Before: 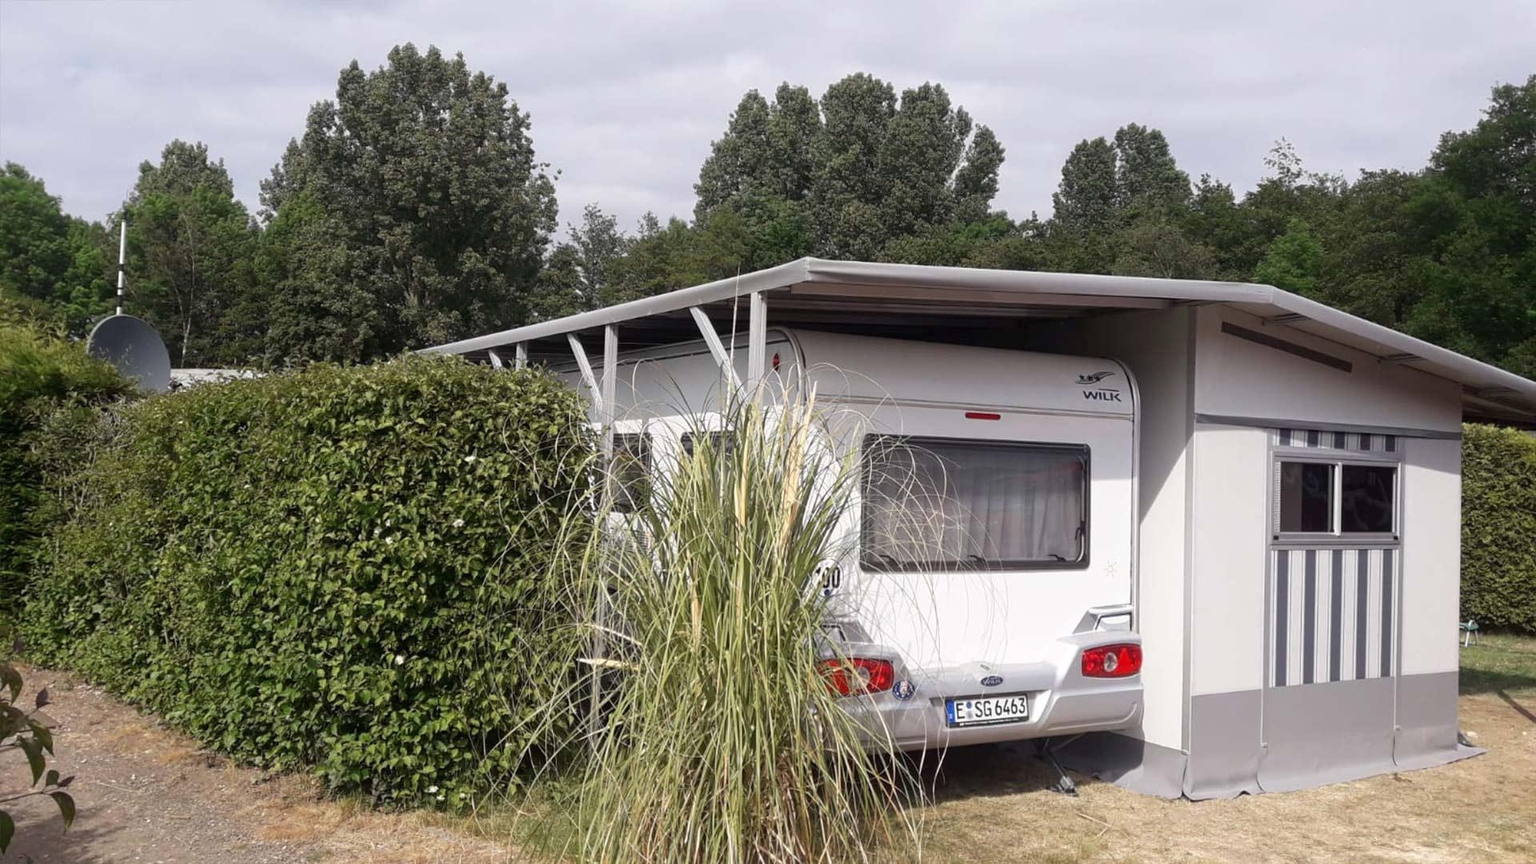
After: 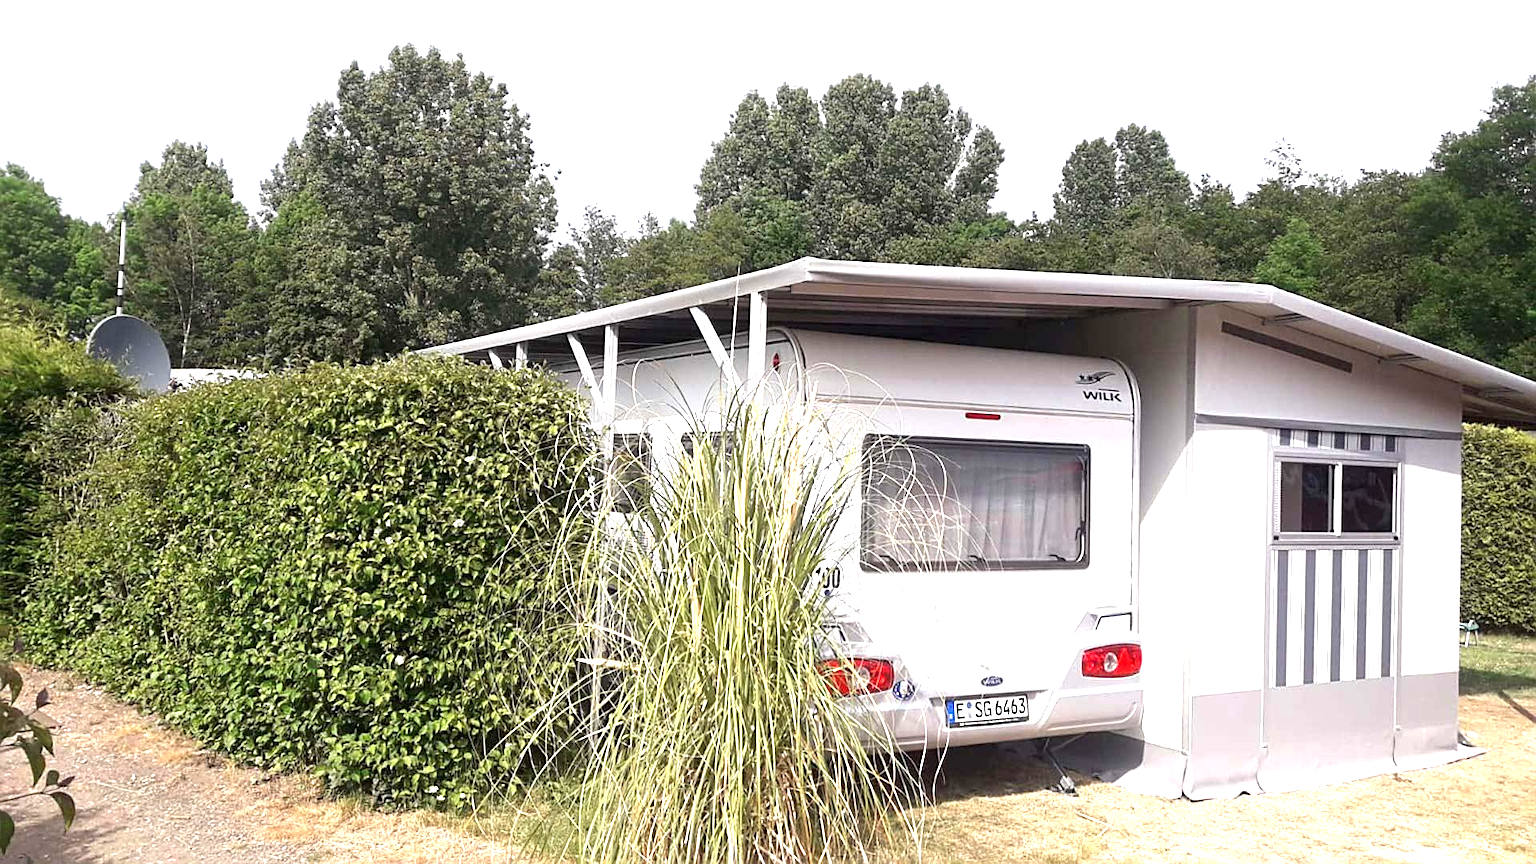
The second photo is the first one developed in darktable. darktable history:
sharpen: on, module defaults
exposure: exposure 1.223 EV, compensate highlight preservation false
